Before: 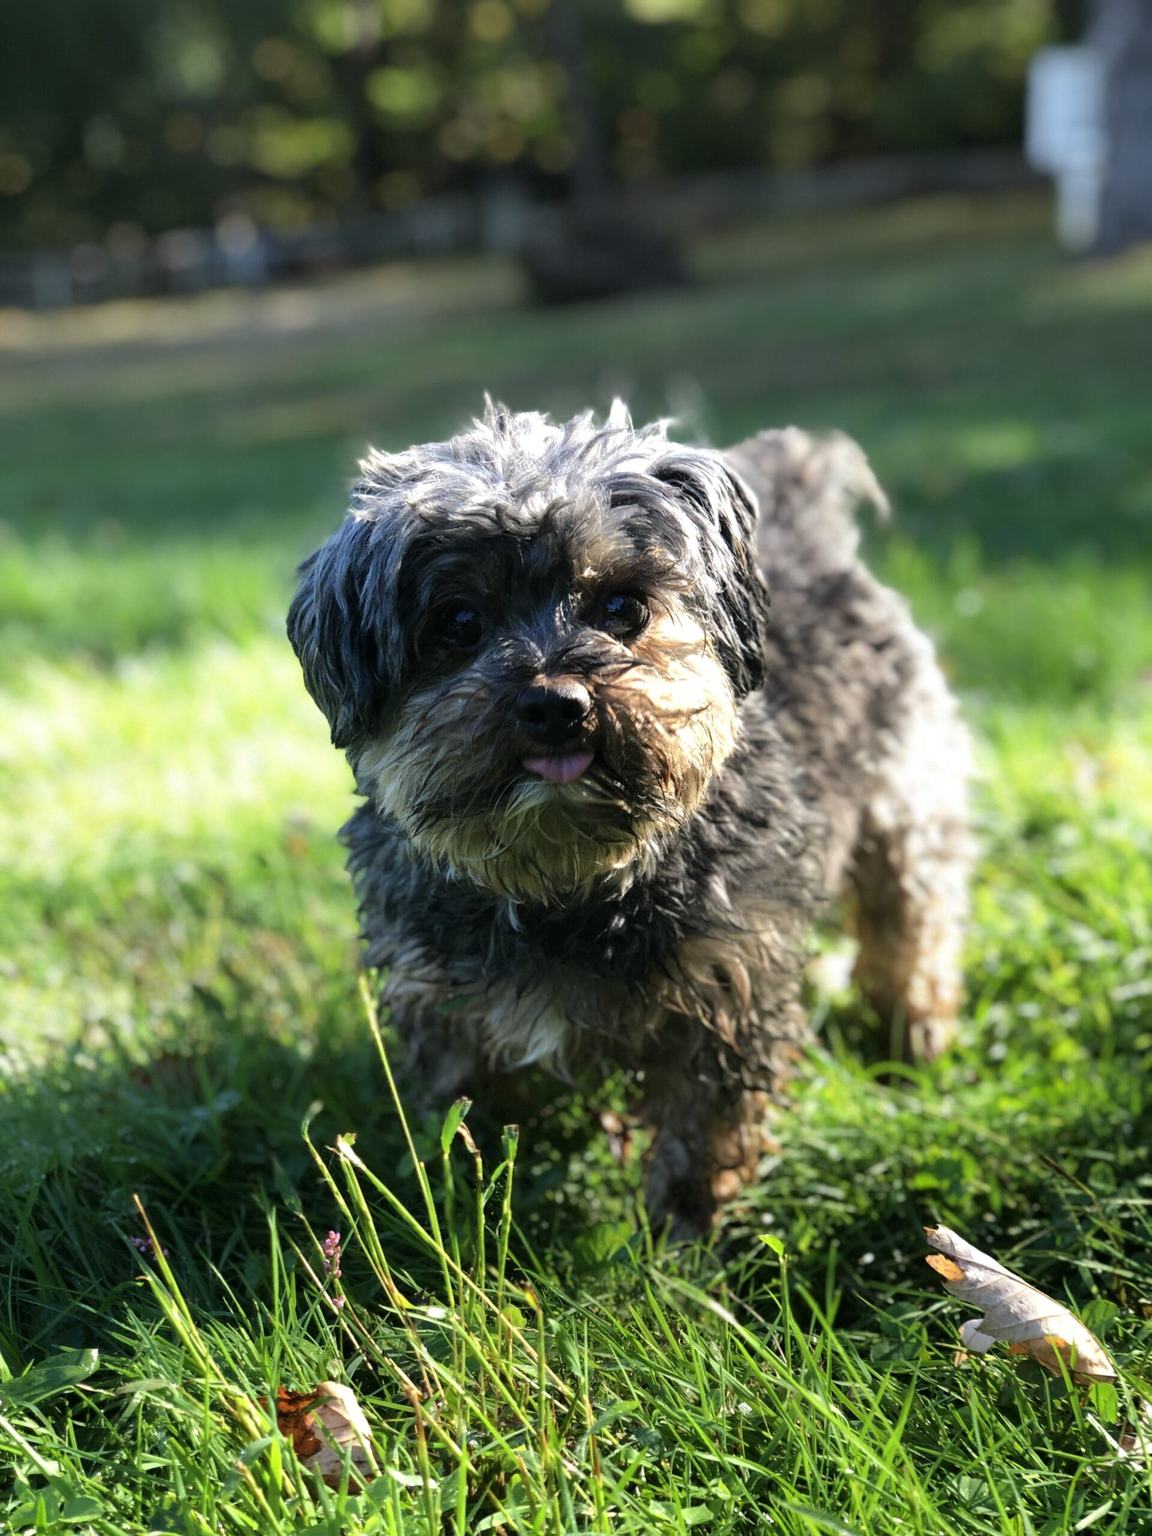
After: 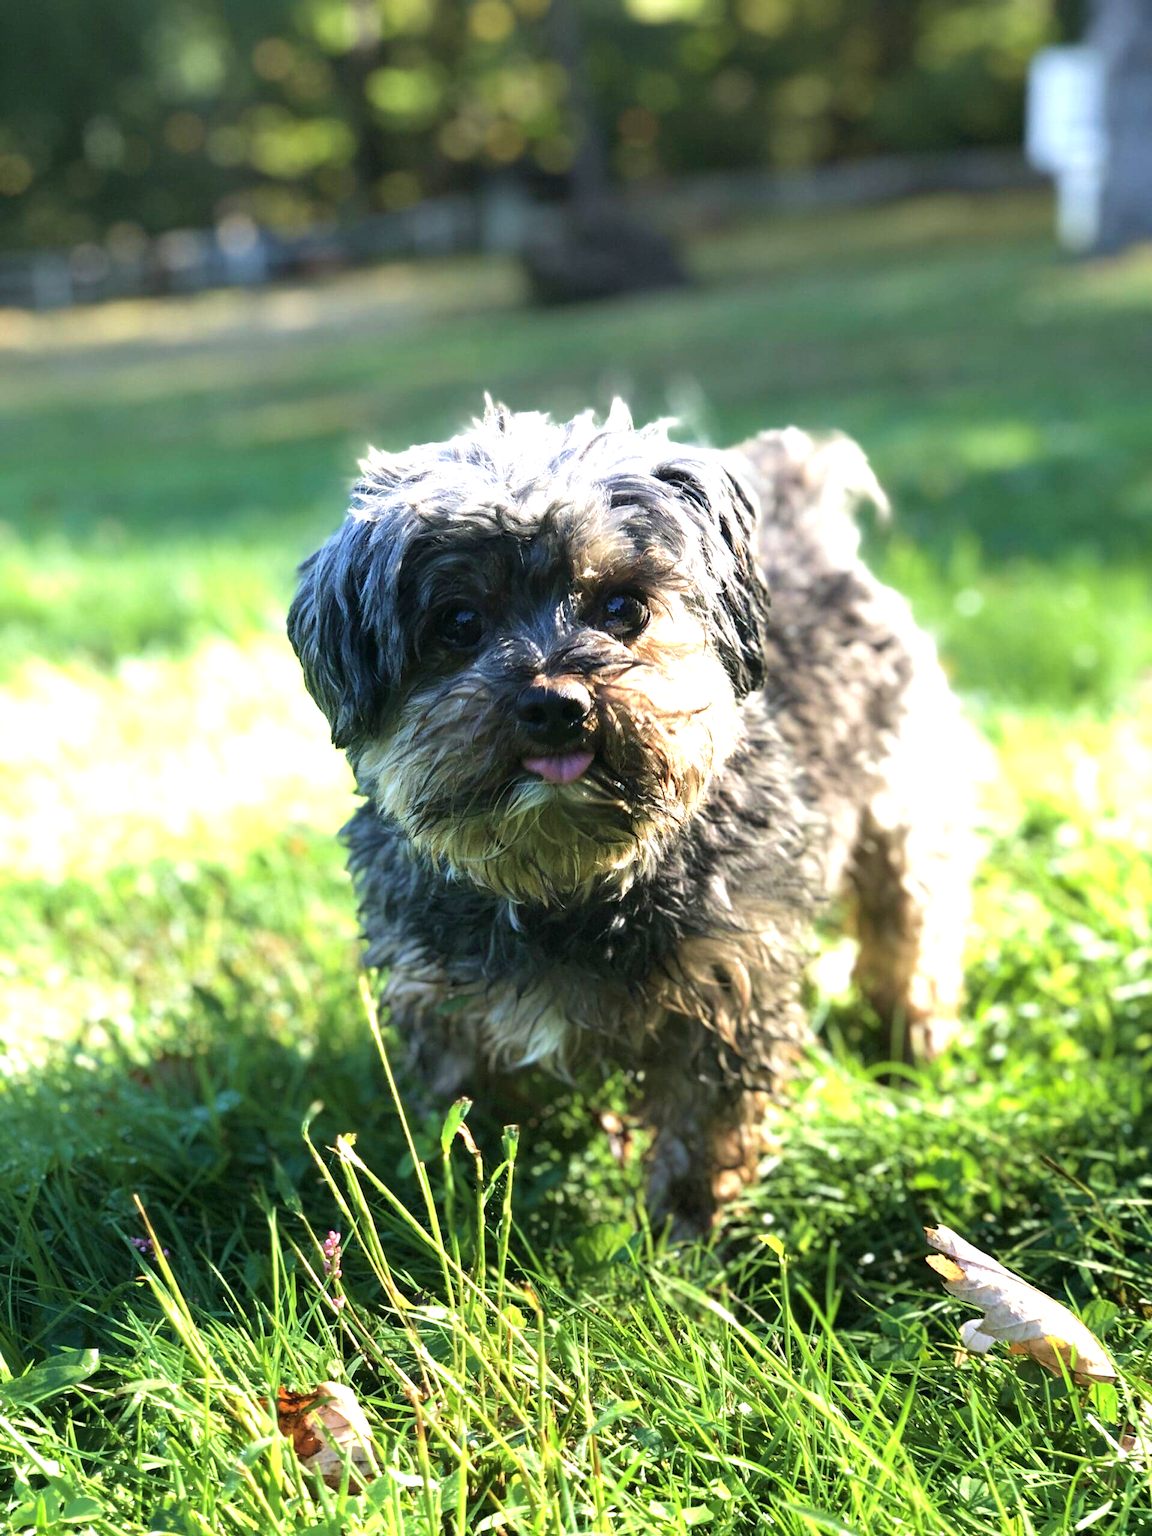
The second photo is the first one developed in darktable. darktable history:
velvia: on, module defaults
exposure: black level correction 0, exposure 1 EV, compensate exposure bias true, compensate highlight preservation false
